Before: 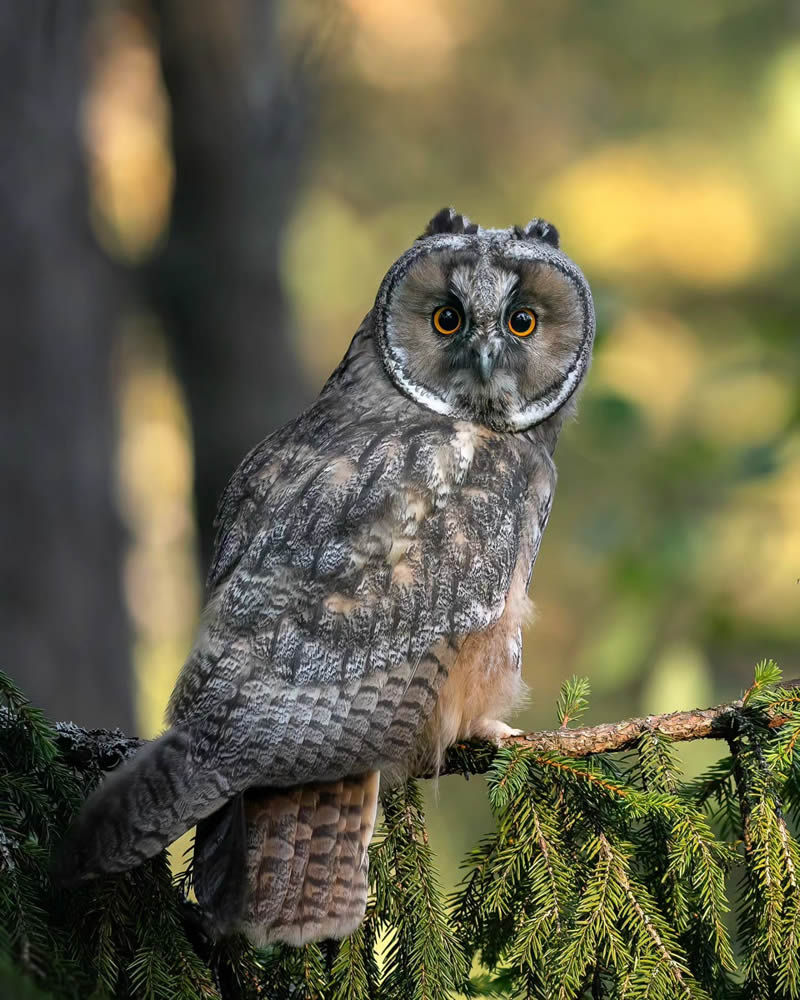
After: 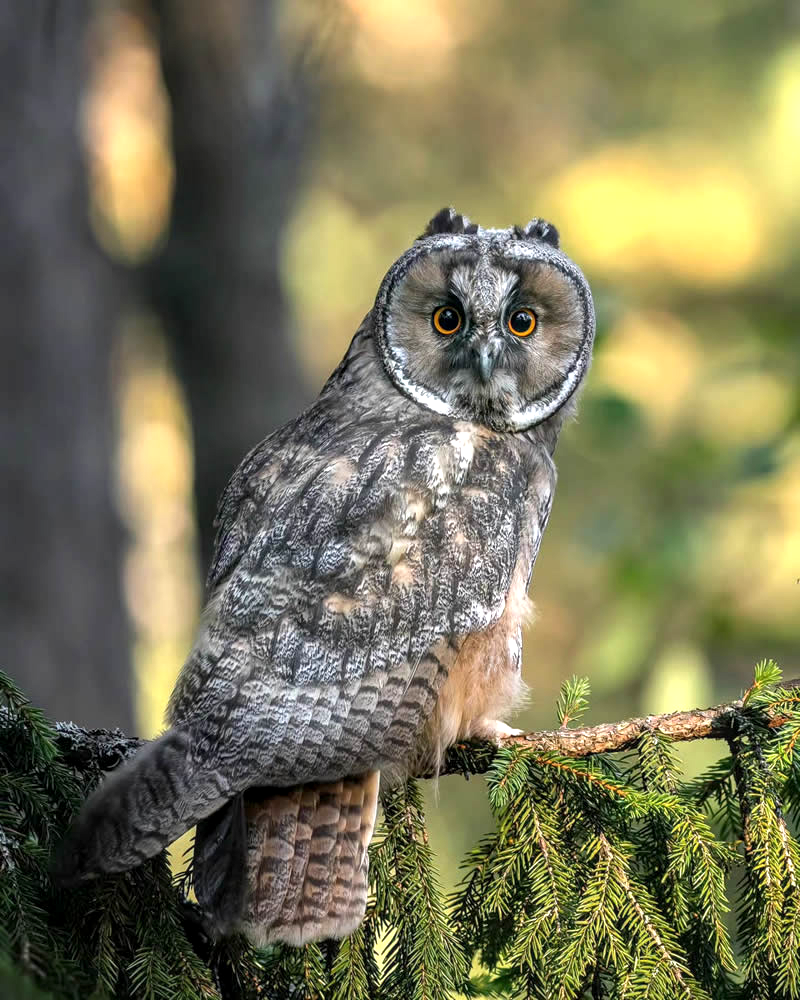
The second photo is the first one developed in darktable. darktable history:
exposure: black level correction 0, exposure 0.5 EV, compensate highlight preservation false
local contrast: on, module defaults
